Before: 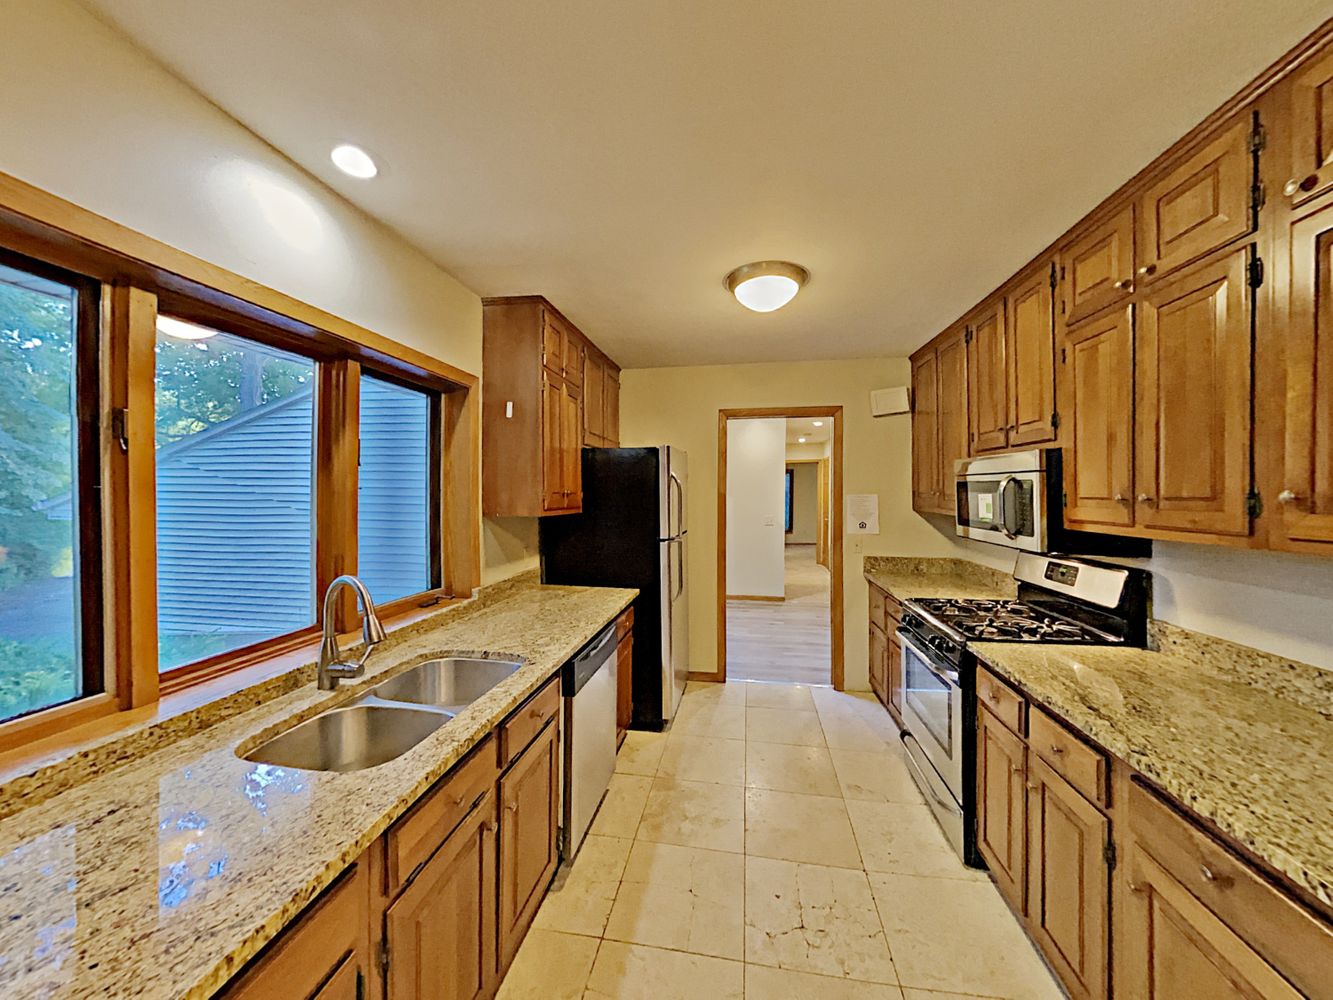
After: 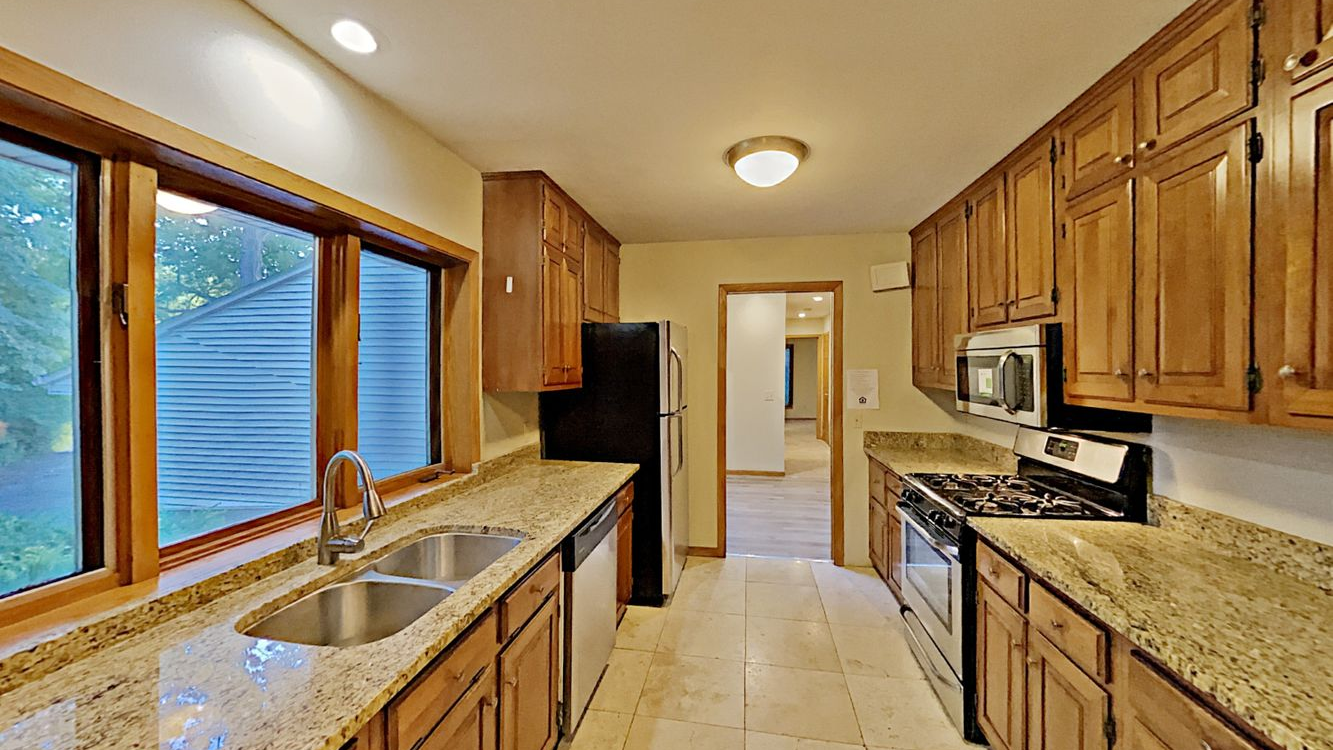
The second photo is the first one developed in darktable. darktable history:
crop and rotate: top 12.5%, bottom 12.5%
exposure: compensate highlight preservation false
